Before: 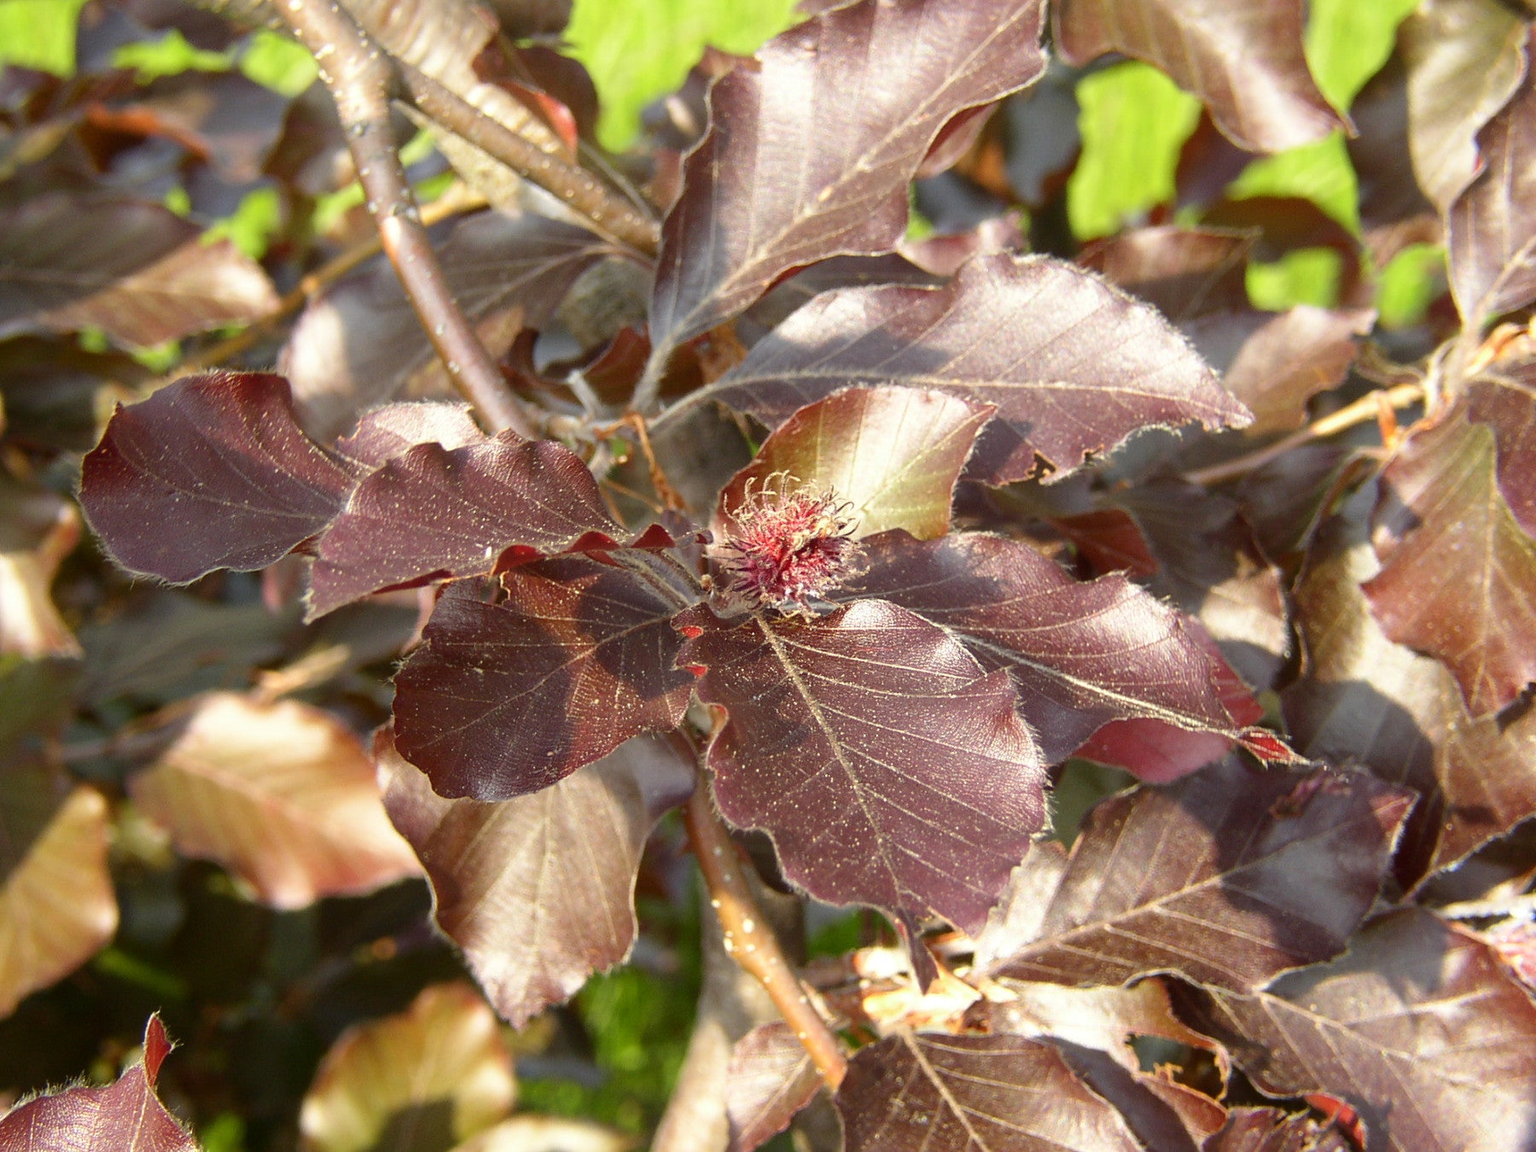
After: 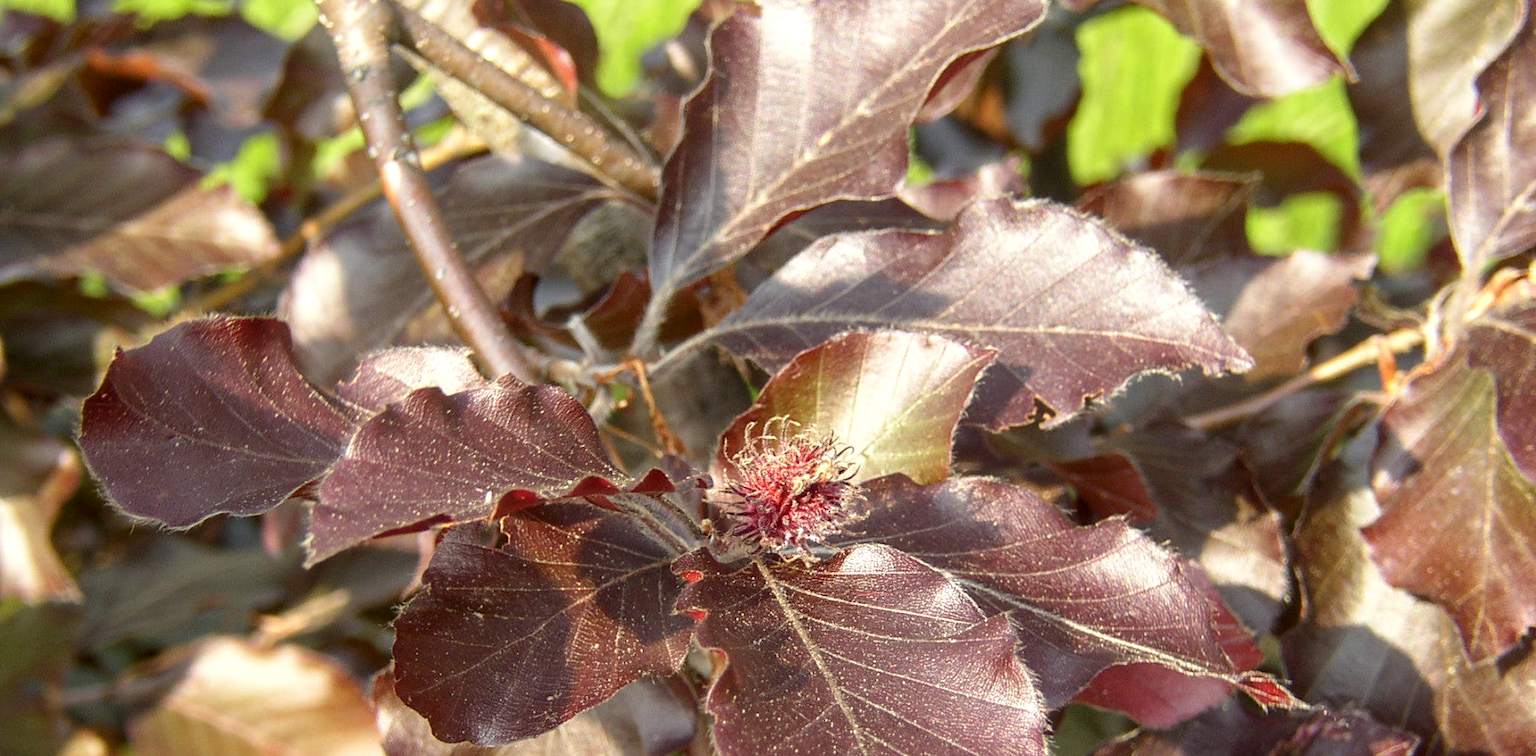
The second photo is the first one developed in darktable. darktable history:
local contrast: on, module defaults
crop and rotate: top 4.848%, bottom 29.503%
